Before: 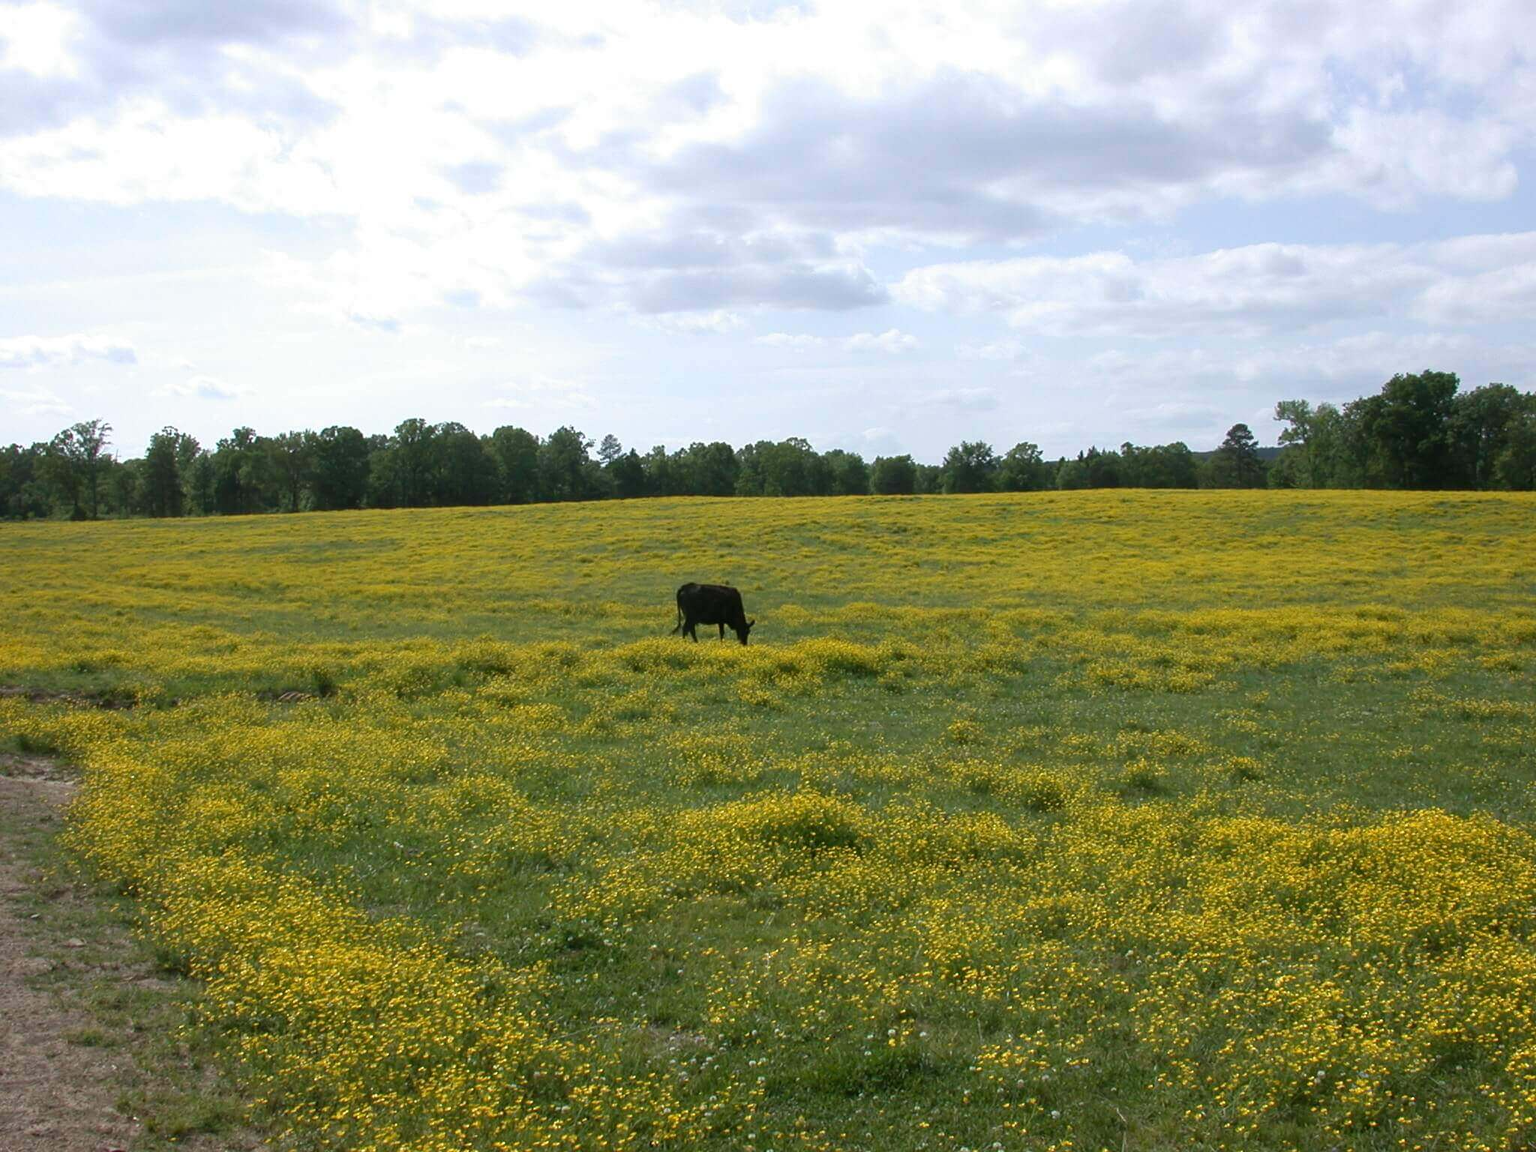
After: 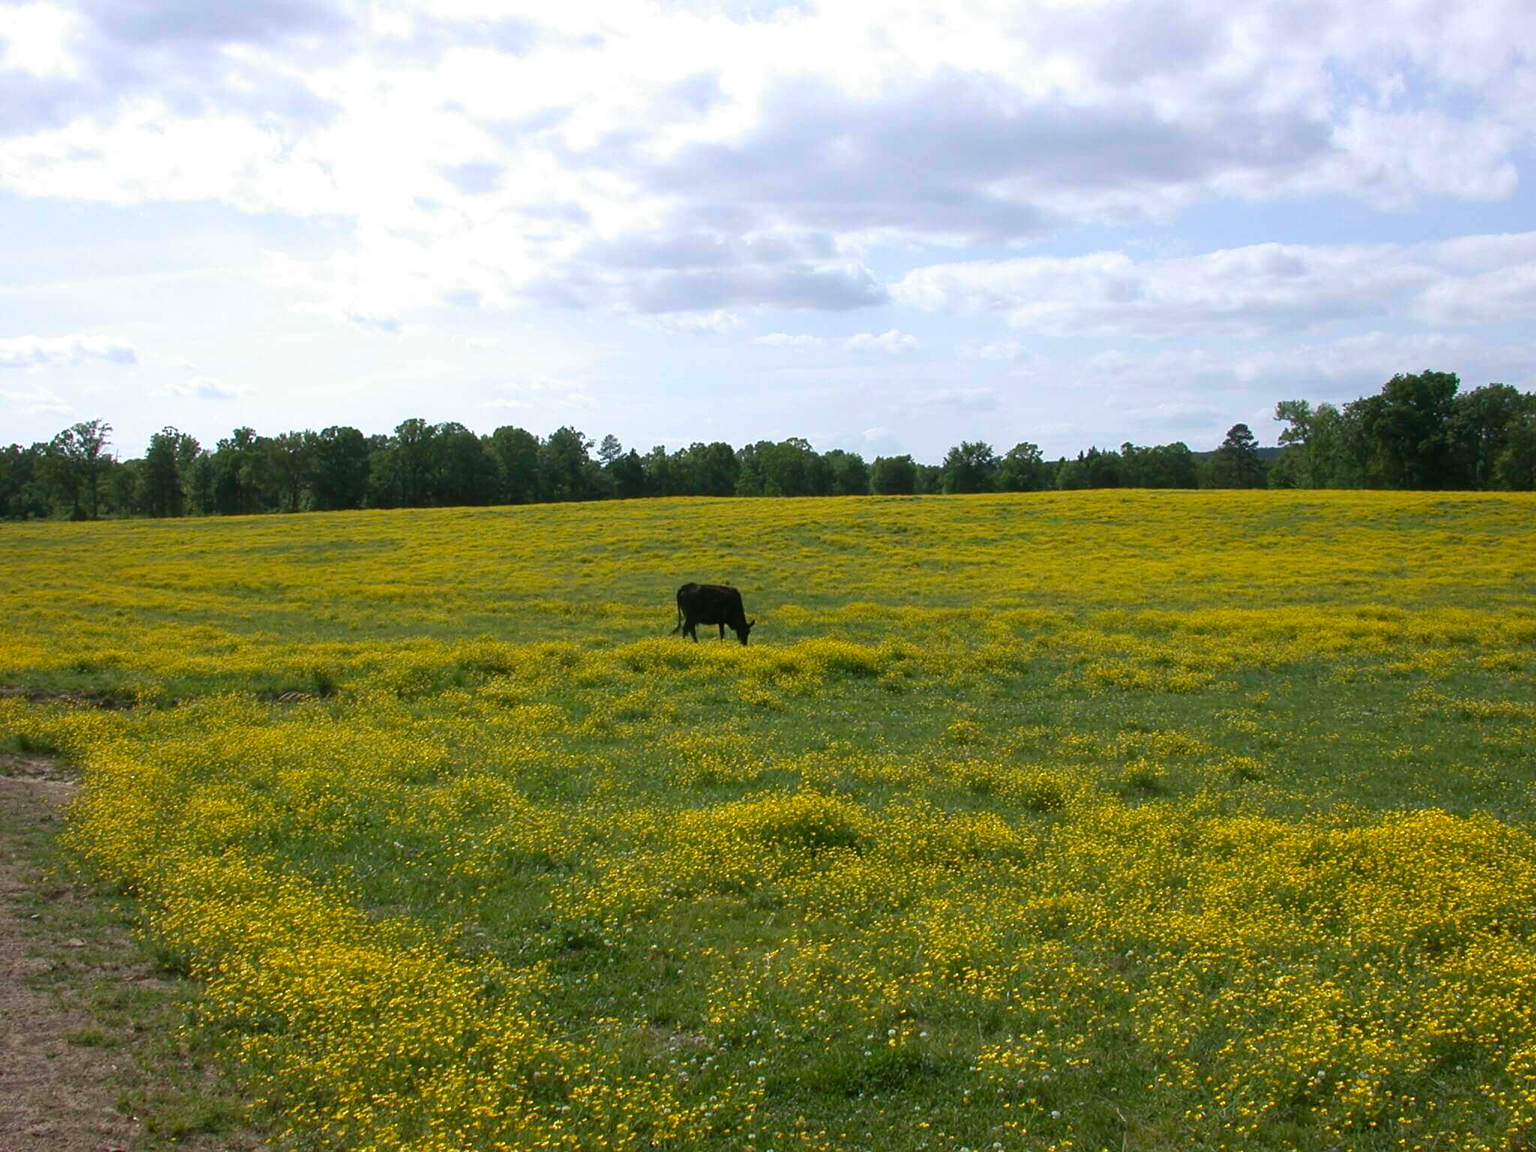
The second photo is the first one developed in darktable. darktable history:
contrast brightness saturation: saturation 0.13
haze removal: on, module defaults
